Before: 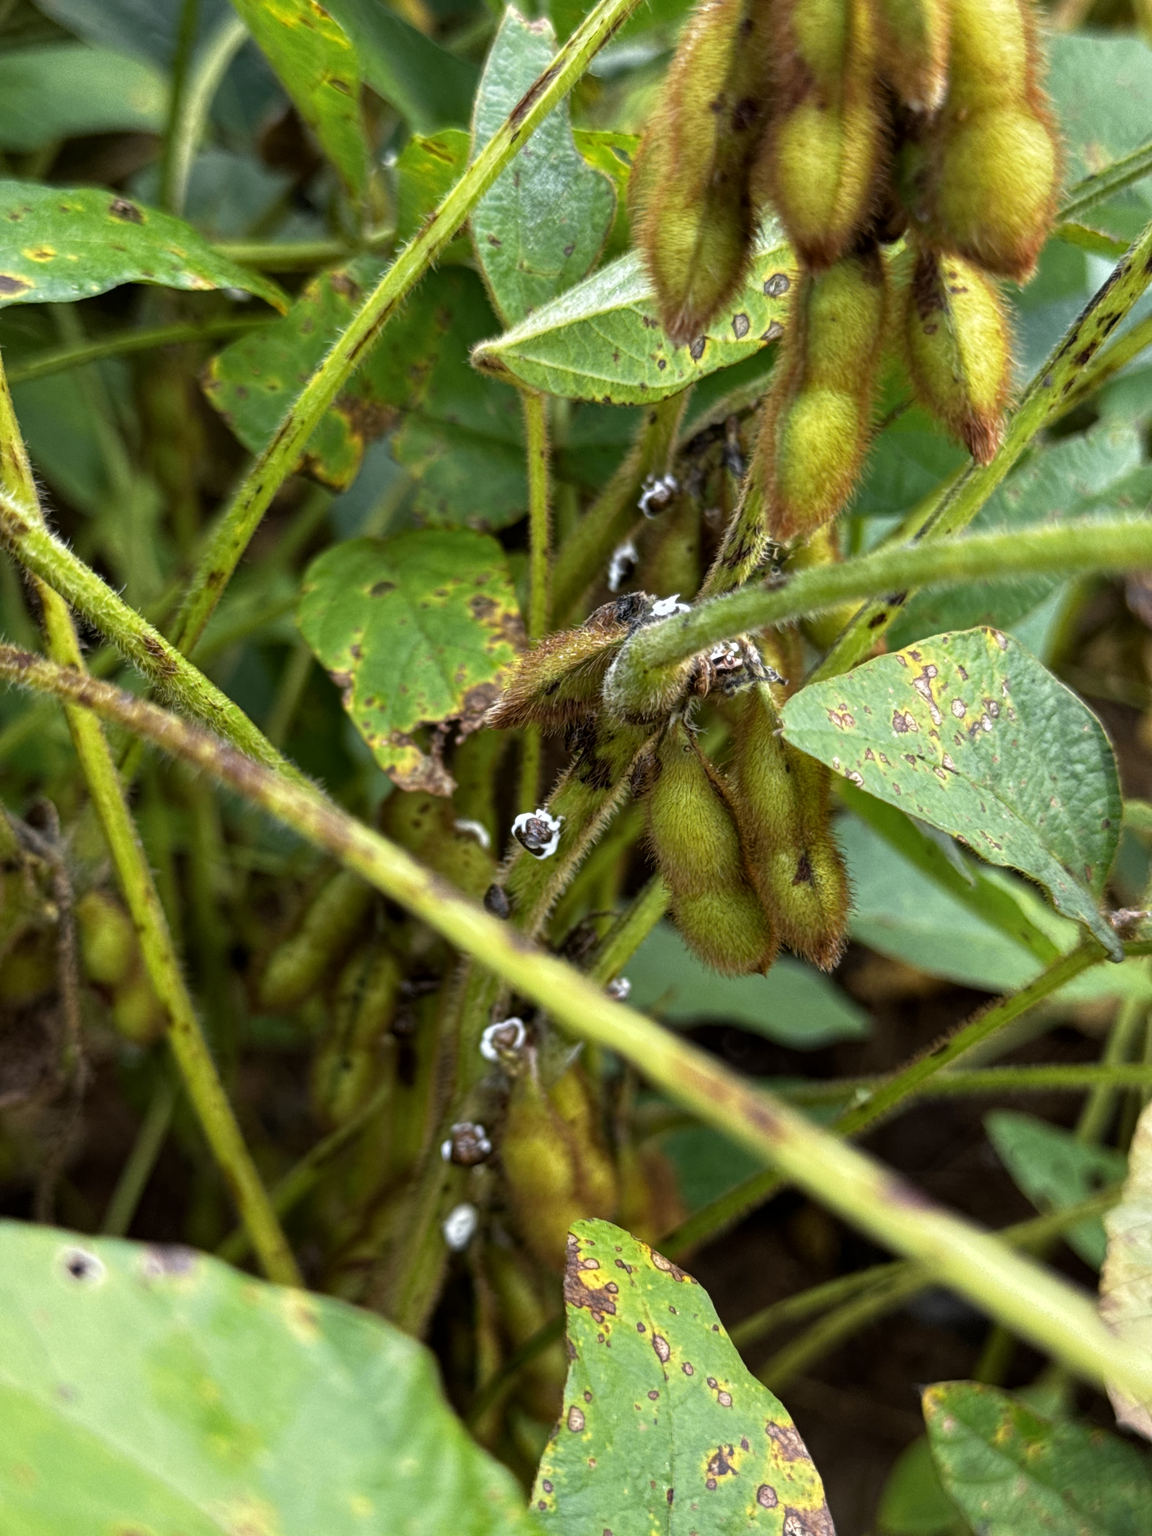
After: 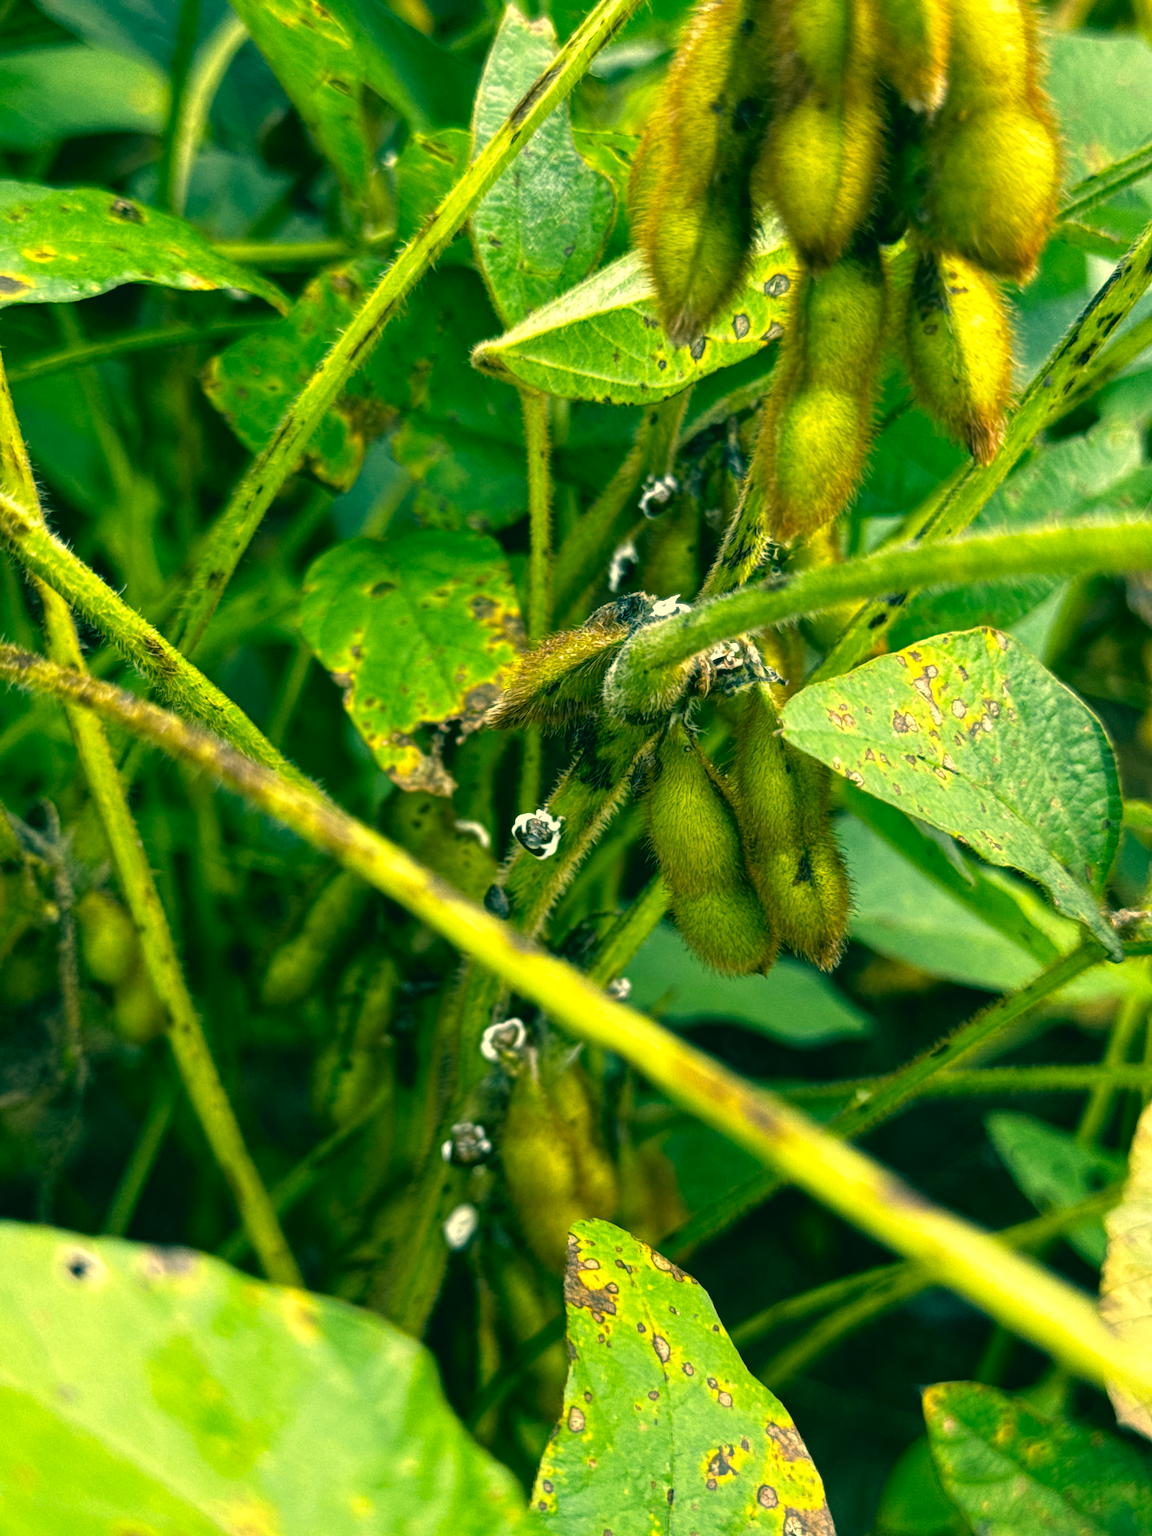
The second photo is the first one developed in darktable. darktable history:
color correction: highlights a* 2.15, highlights b* 34.53, shadows a* -37.15, shadows b* -5.41
exposure: exposure 0.265 EV, compensate exposure bias true, compensate highlight preservation false
